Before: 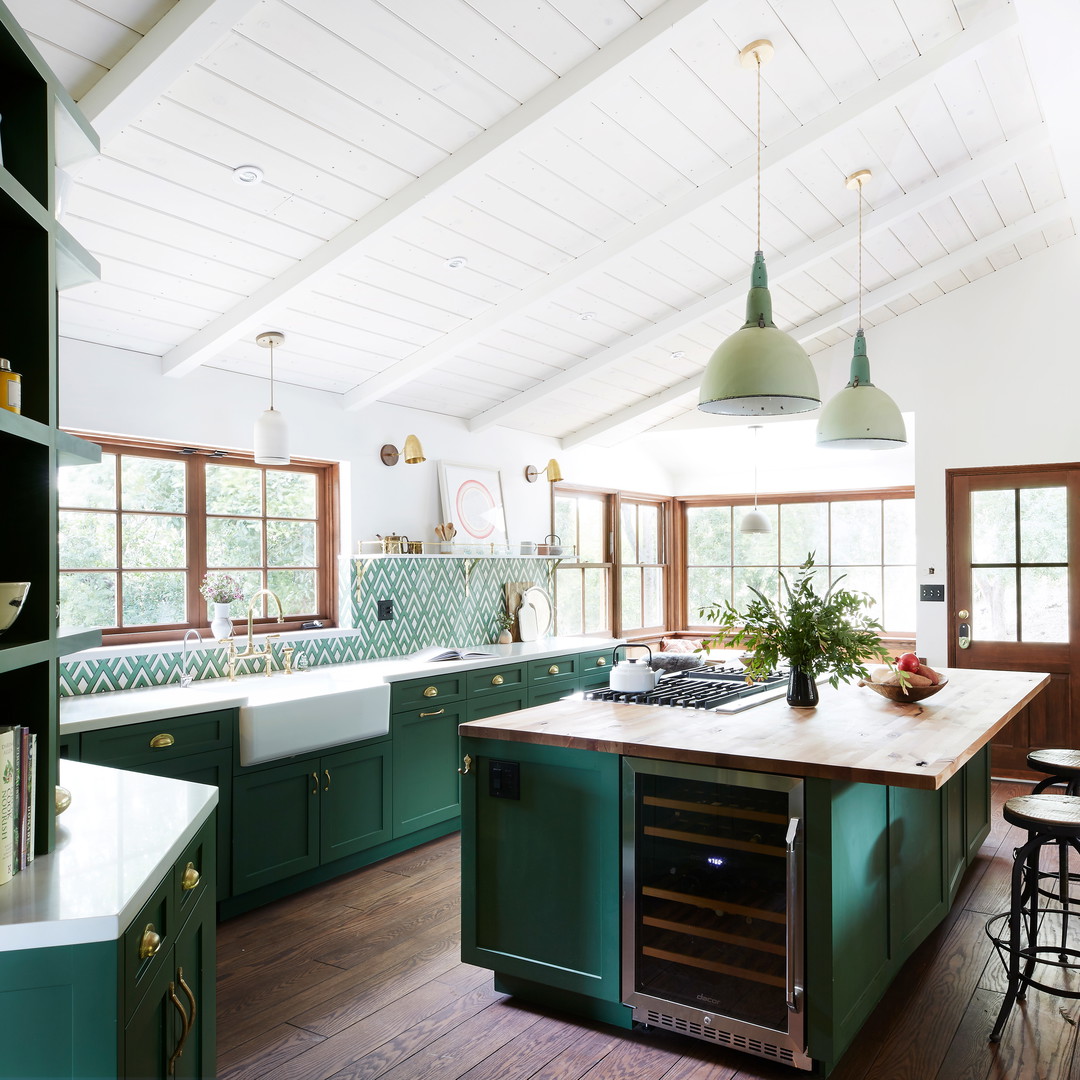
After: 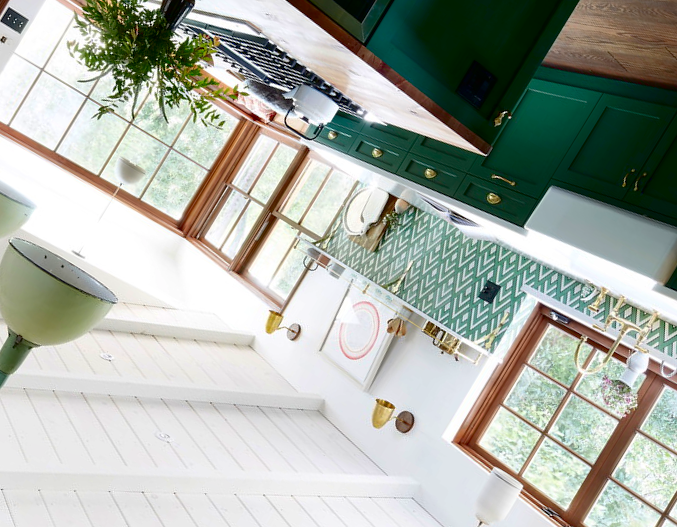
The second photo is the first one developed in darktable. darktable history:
crop and rotate: angle 148.45°, left 9.136%, top 15.595%, right 4.556%, bottom 17.185%
contrast brightness saturation: contrast 0.221, brightness -0.184, saturation 0.234
shadows and highlights: on, module defaults
